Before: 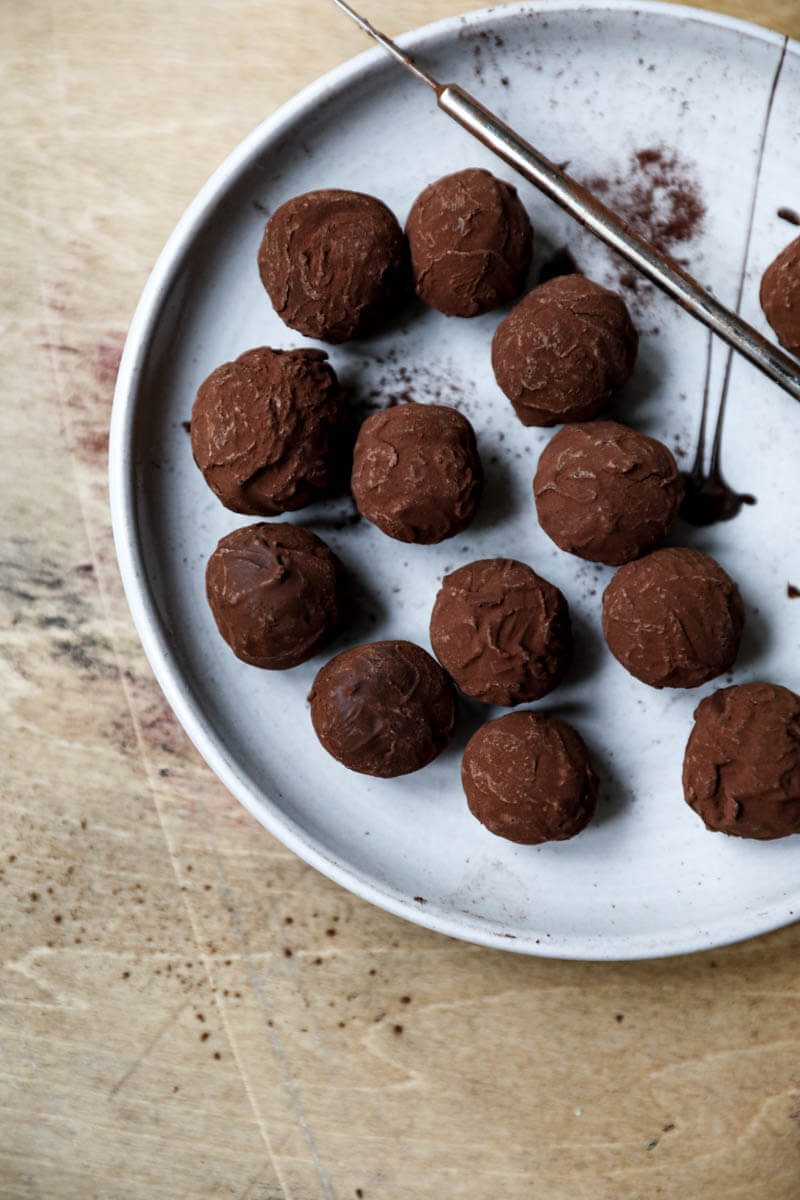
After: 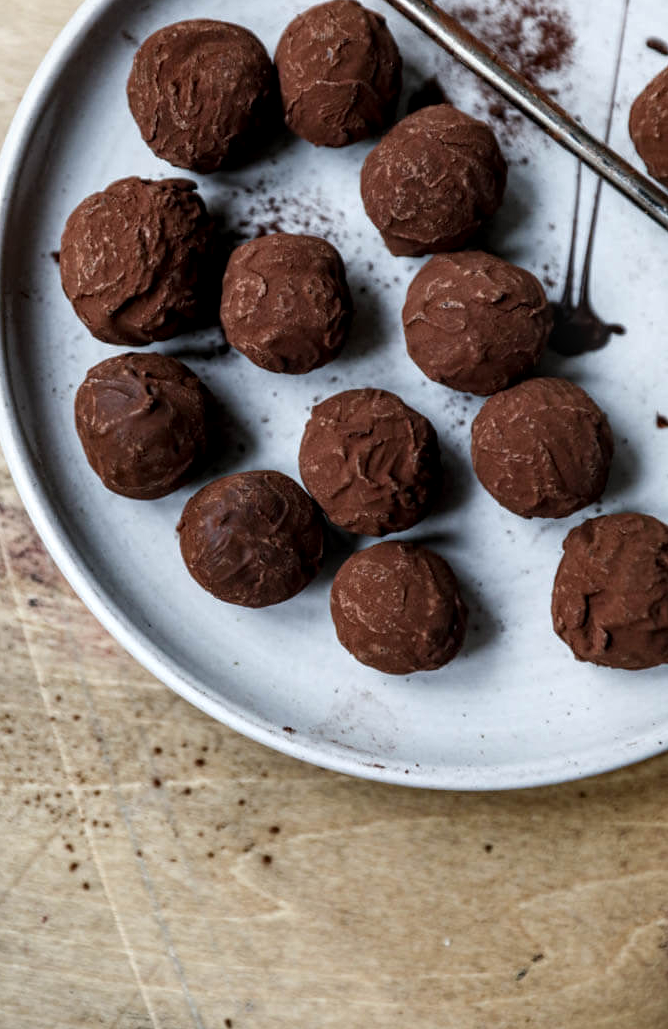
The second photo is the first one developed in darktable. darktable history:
local contrast: detail 130%
crop: left 16.418%, top 14.207%
